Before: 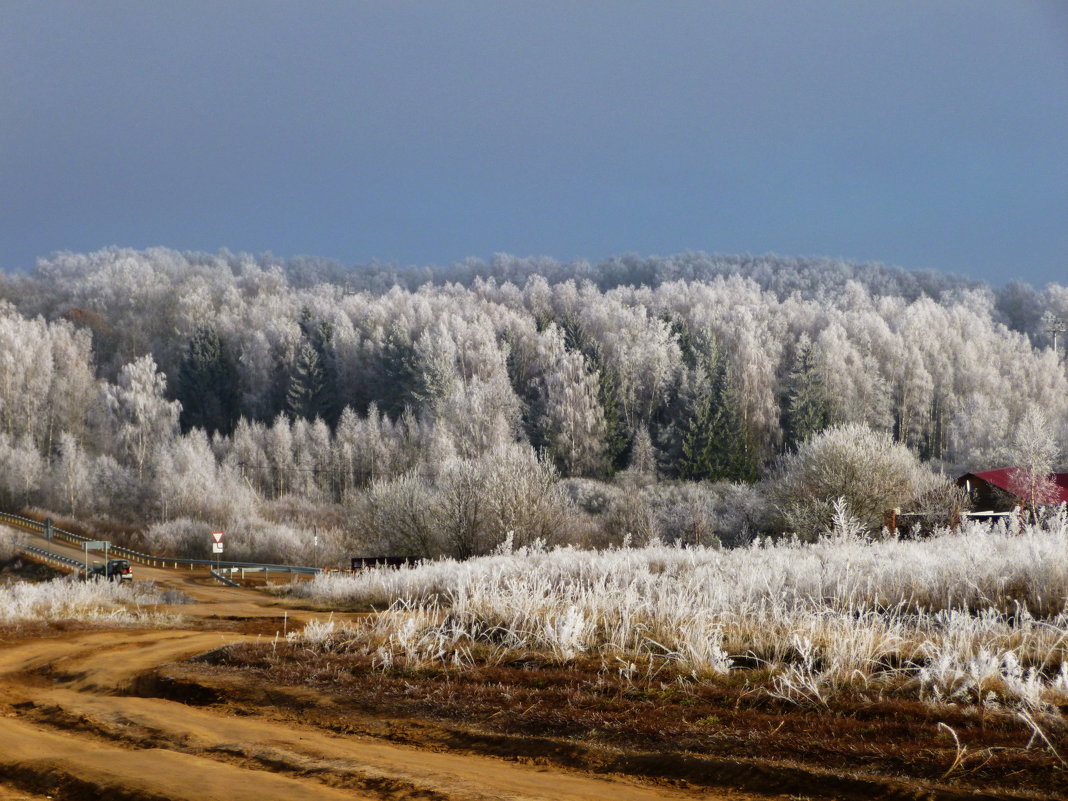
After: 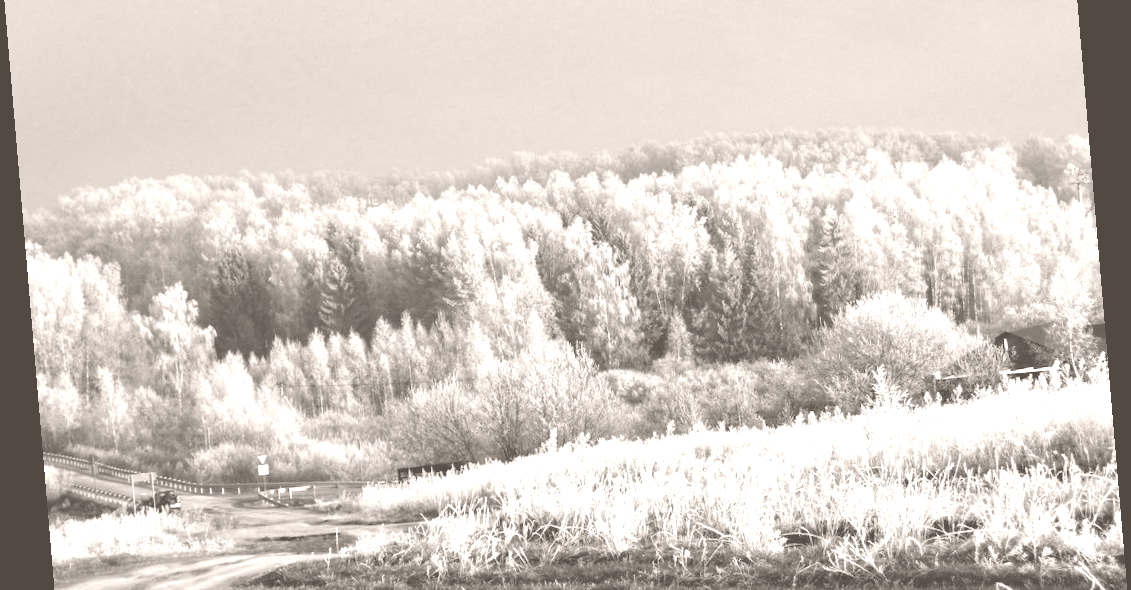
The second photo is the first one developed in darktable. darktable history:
rotate and perspective: rotation -4.86°, automatic cropping off
colorize: hue 34.49°, saturation 35.33%, source mix 100%, lightness 55%, version 1
crop: top 16.727%, bottom 16.727%
color balance rgb: shadows fall-off 101%, linear chroma grading › mid-tones 7.63%, perceptual saturation grading › mid-tones 11.68%, mask middle-gray fulcrum 22.45%, global vibrance 10.11%, saturation formula JzAzBz (2021)
color zones: curves: ch0 [(0.004, 0.305) (0.261, 0.623) (0.389, 0.399) (0.708, 0.571) (0.947, 0.34)]; ch1 [(0.025, 0.645) (0.229, 0.584) (0.326, 0.551) (0.484, 0.262) (0.757, 0.643)]
